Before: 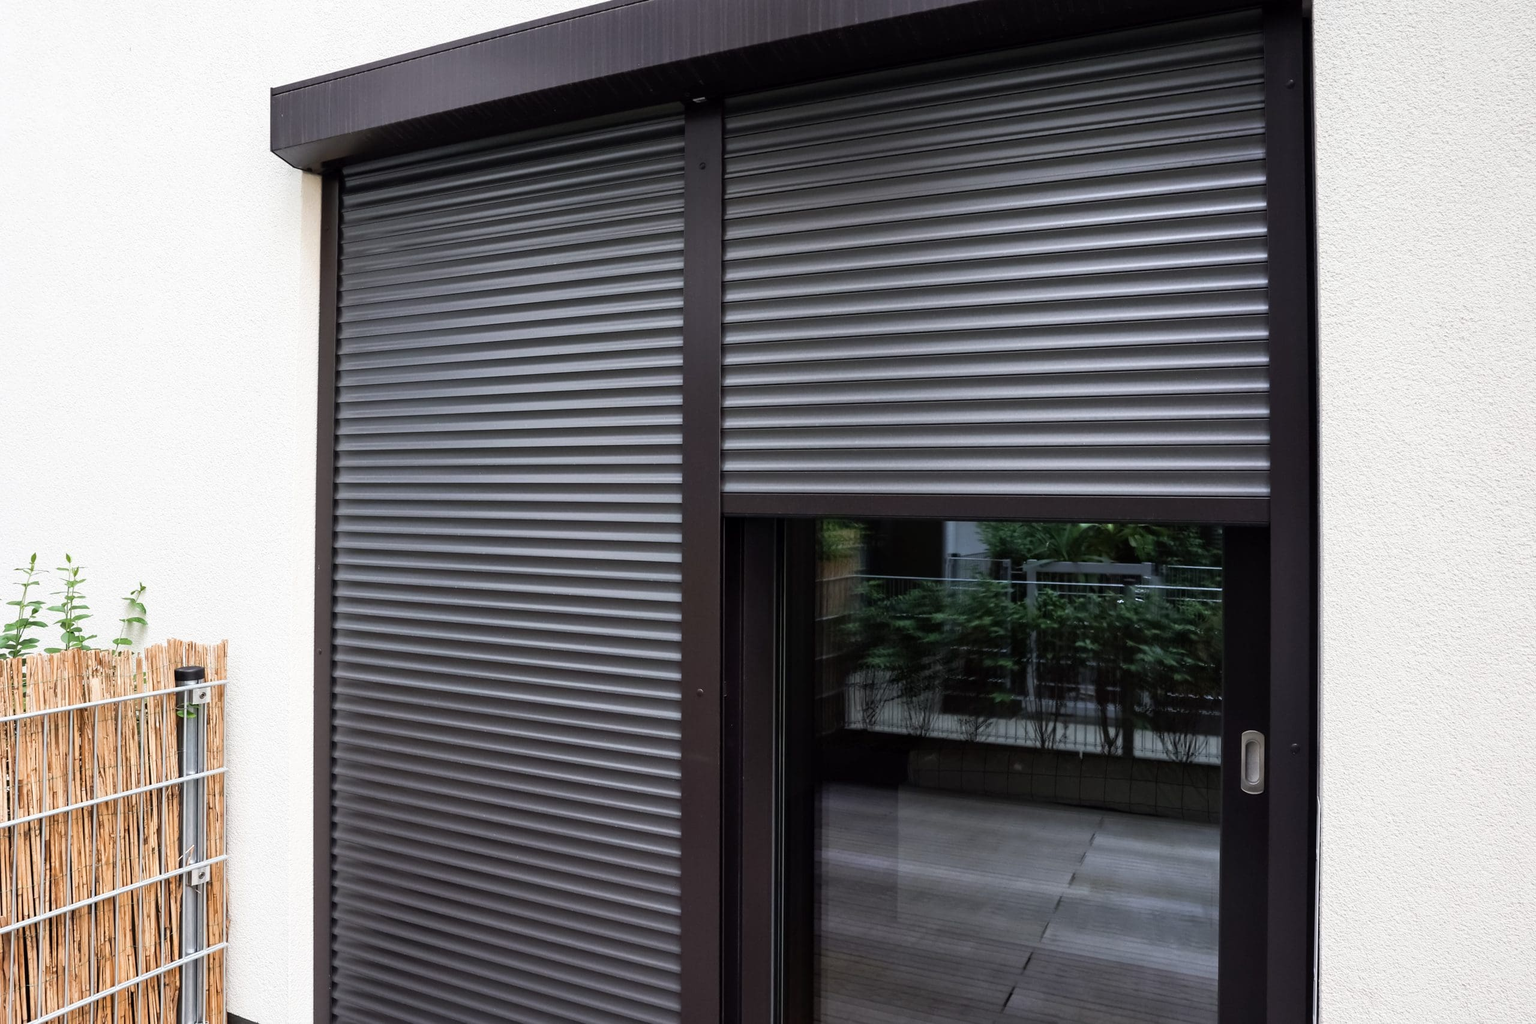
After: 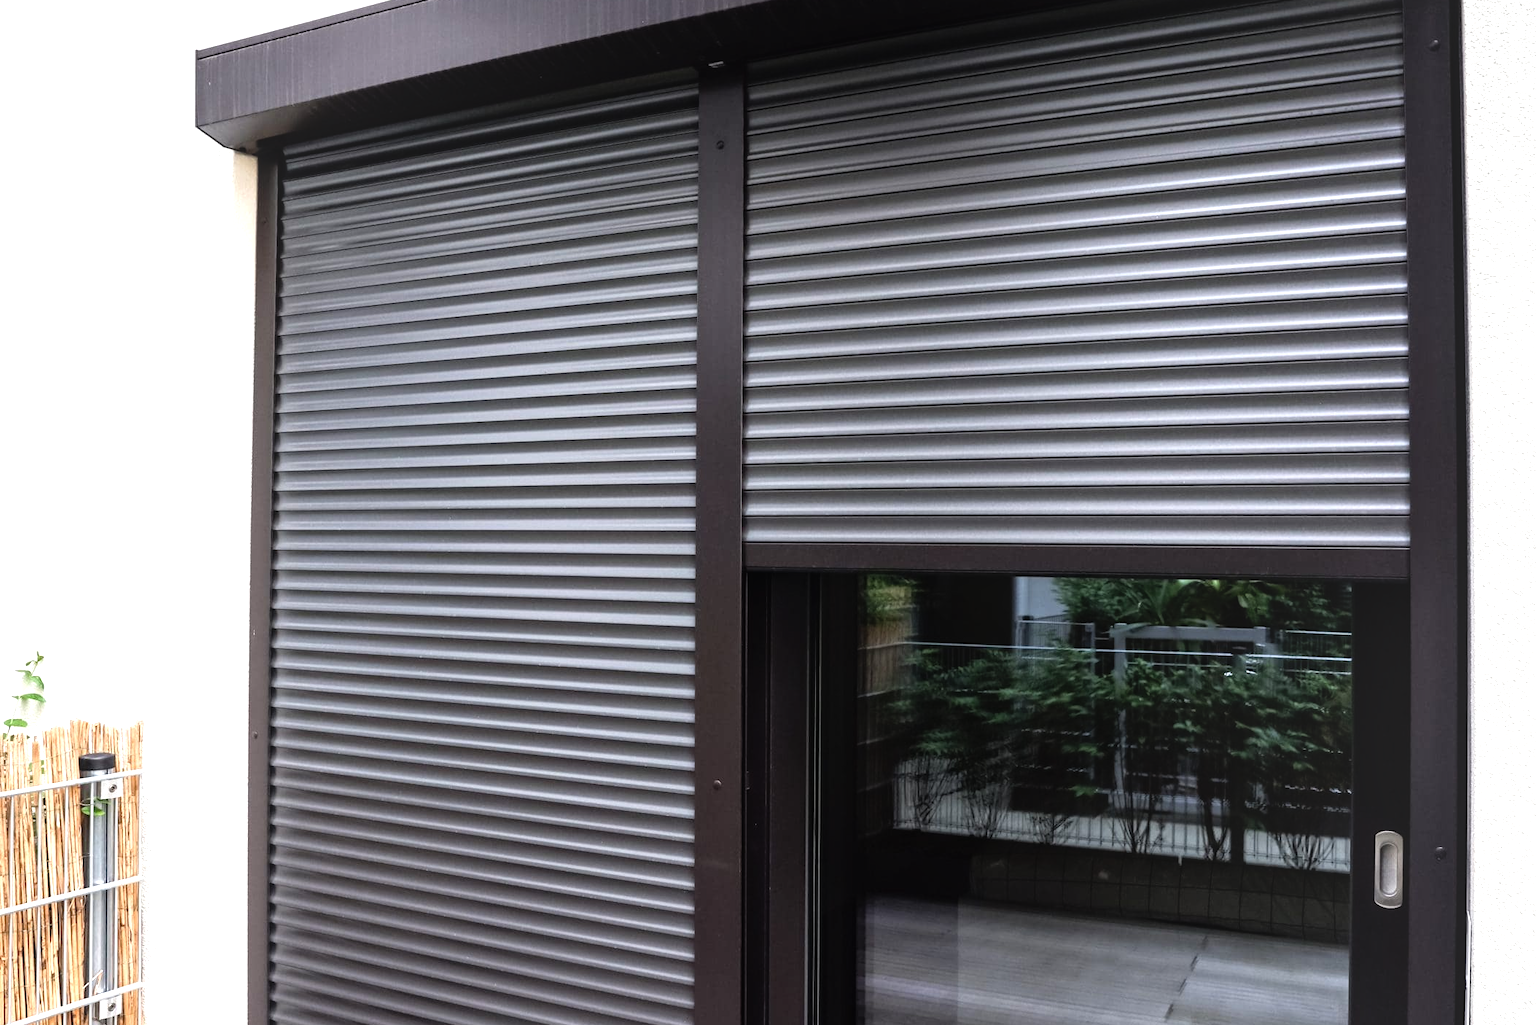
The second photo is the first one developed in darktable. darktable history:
crop and rotate: left 7.156%, top 4.579%, right 10.507%, bottom 12.979%
tone equalizer: -8 EV -0.73 EV, -7 EV -0.674 EV, -6 EV -0.61 EV, -5 EV -0.372 EV, -3 EV 0.371 EV, -2 EV 0.6 EV, -1 EV 0.693 EV, +0 EV 0.727 EV
local contrast: detail 110%
